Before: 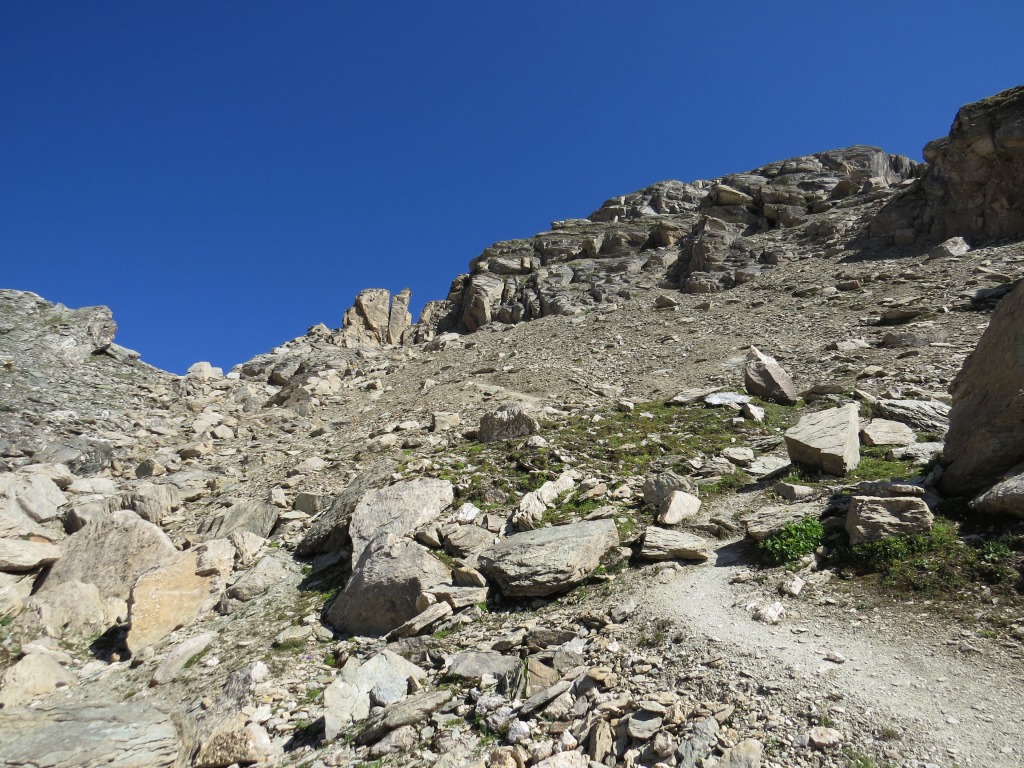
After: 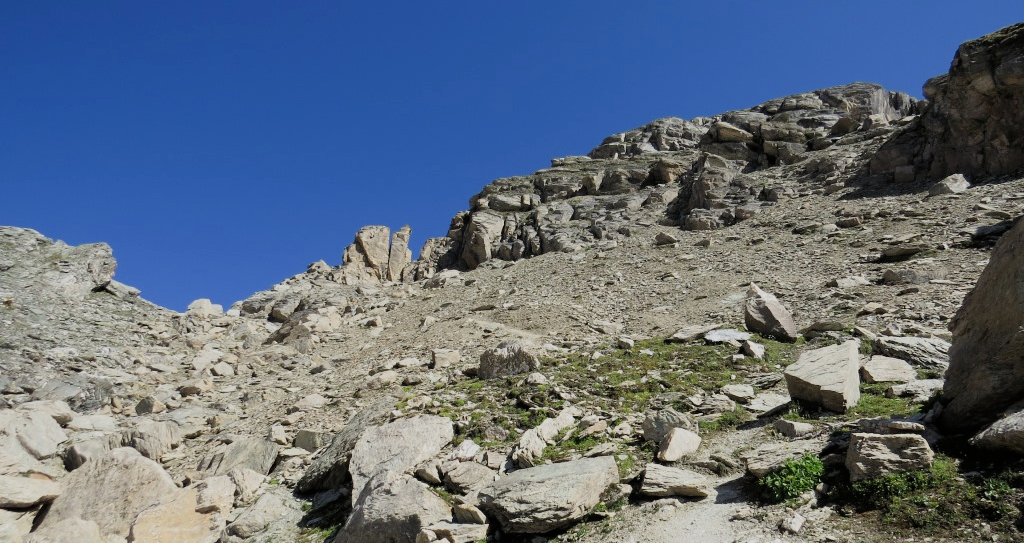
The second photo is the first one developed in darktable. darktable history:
filmic rgb: black relative exposure -7.65 EV, white relative exposure 4.56 EV, hardness 3.61
exposure: exposure 0.236 EV, compensate highlight preservation false
crop and rotate: top 8.293%, bottom 20.996%
